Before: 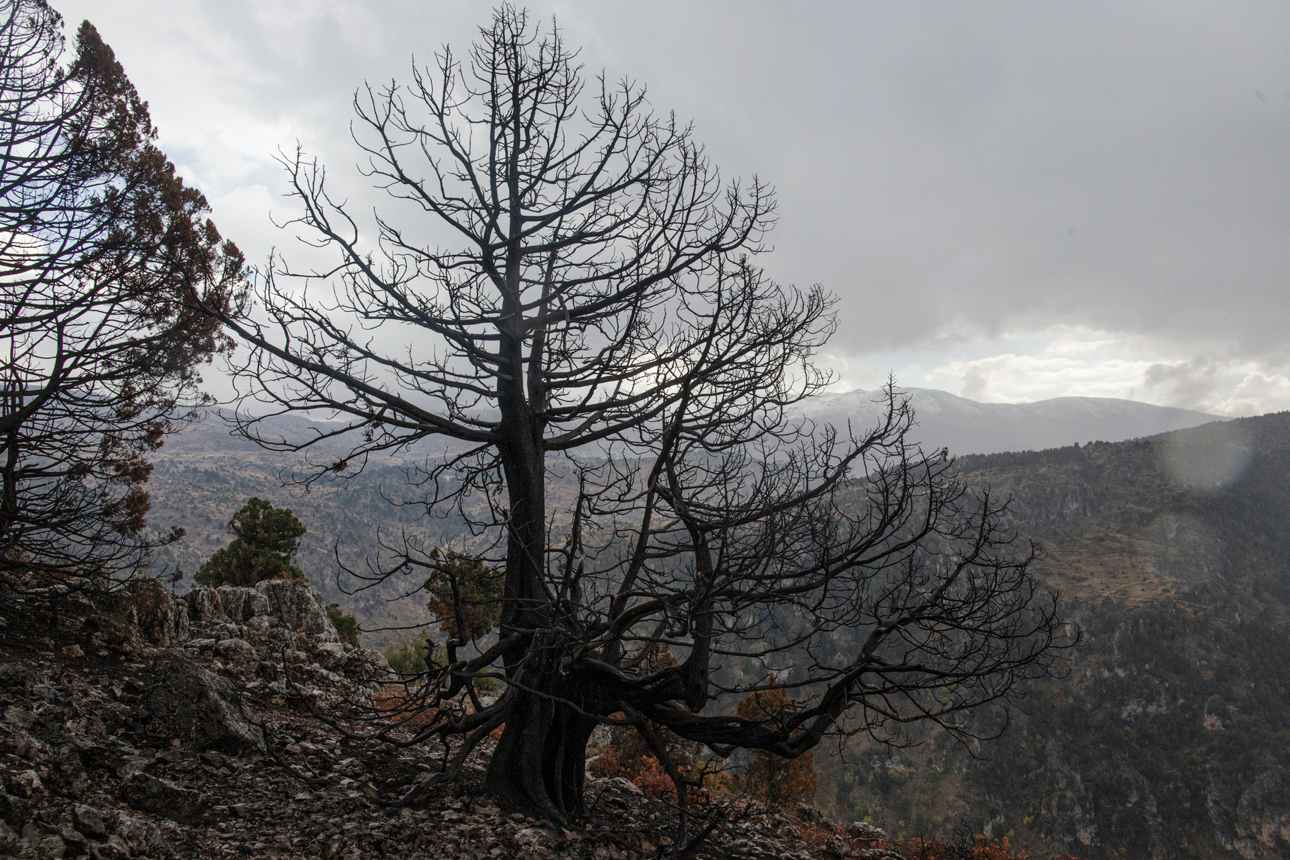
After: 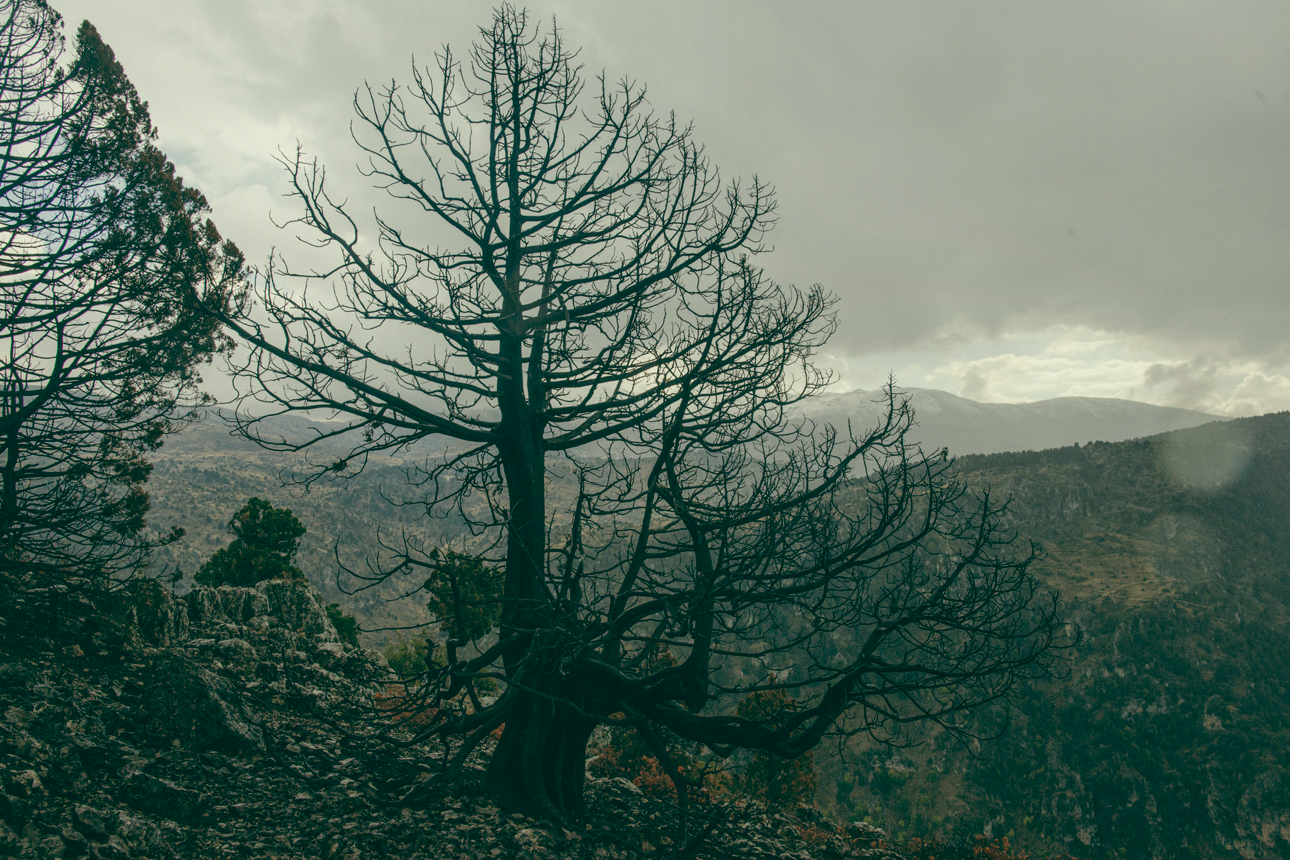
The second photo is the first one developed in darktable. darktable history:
local contrast: detail 110%
color balance: lift [1.005, 0.99, 1.007, 1.01], gamma [1, 1.034, 1.032, 0.966], gain [0.873, 1.055, 1.067, 0.933]
